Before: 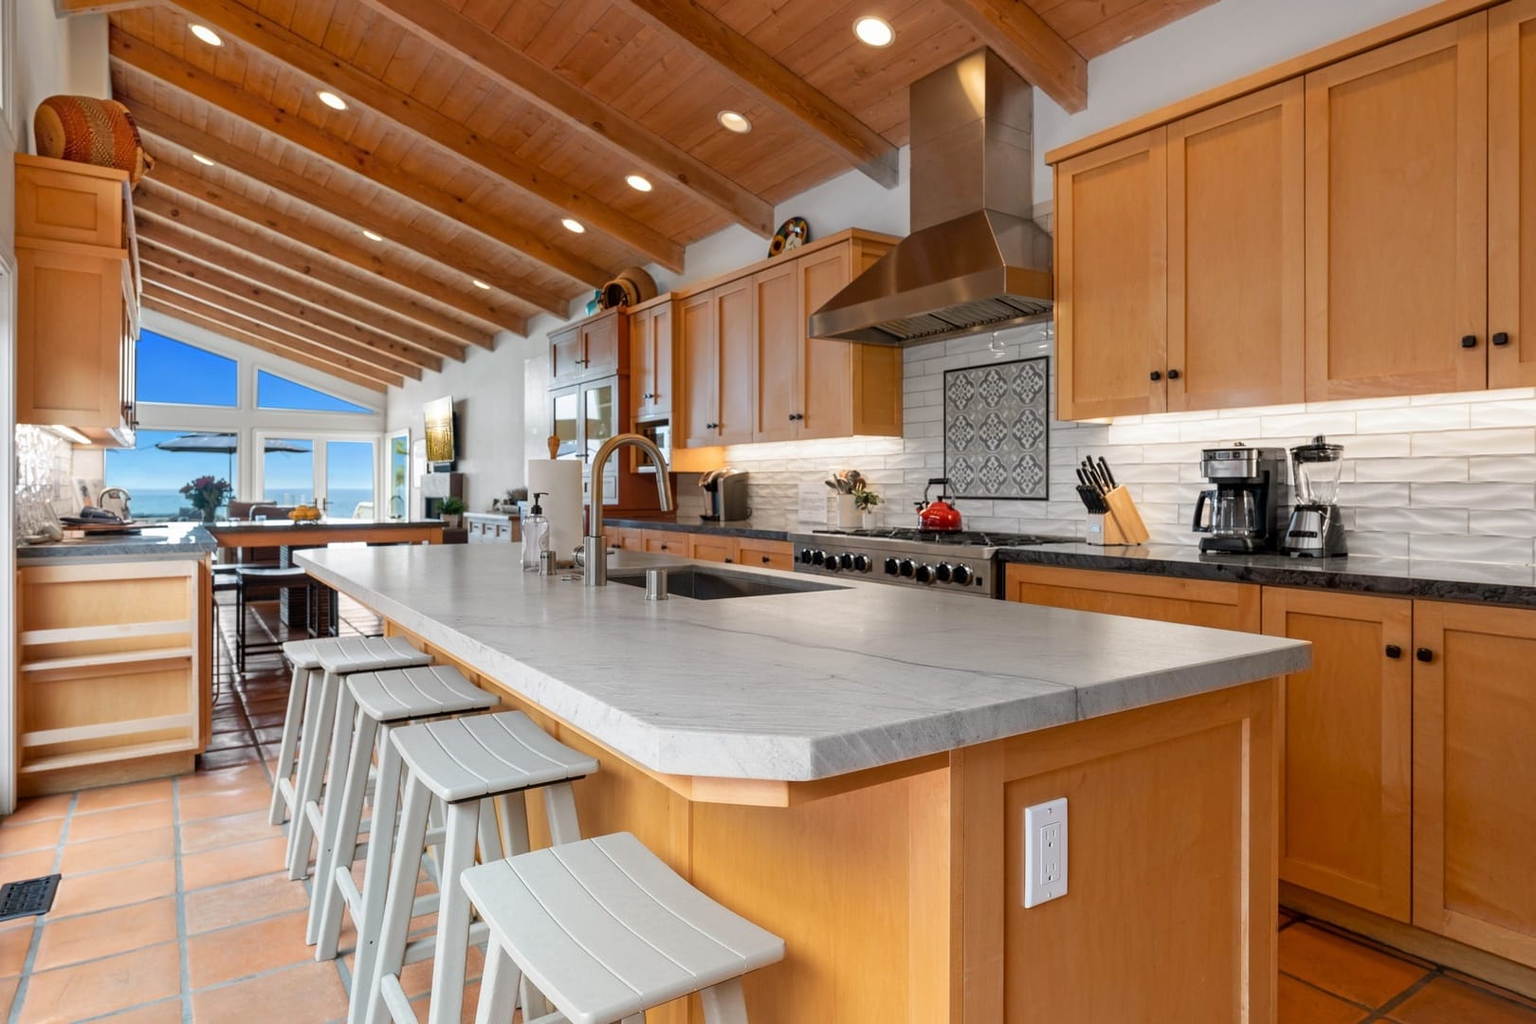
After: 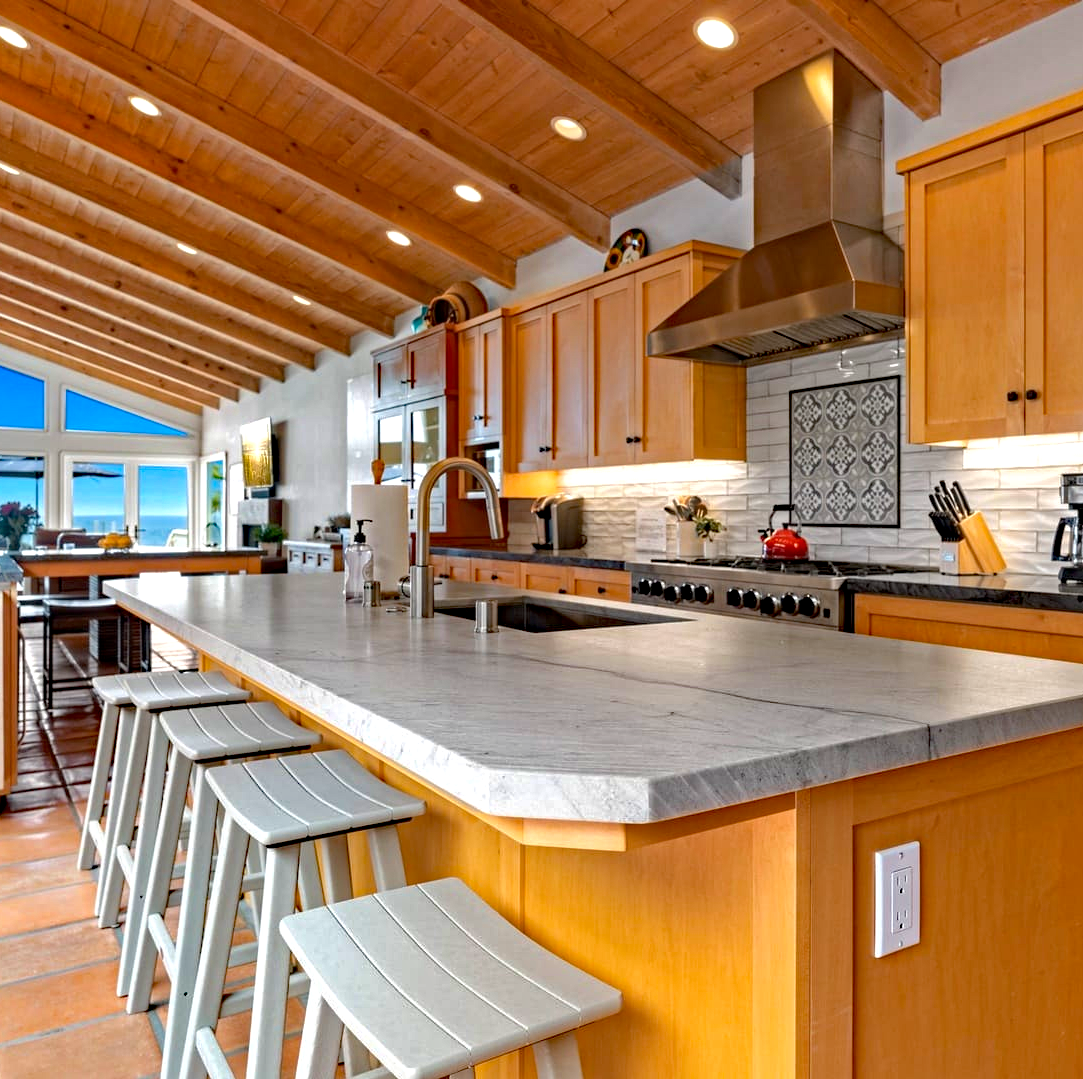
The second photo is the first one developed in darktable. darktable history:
haze removal: strength 0.503, distance 0.431, compatibility mode true, adaptive false
crop and rotate: left 12.717%, right 20.406%
exposure: black level correction 0.001, exposure 0.5 EV, compensate highlight preservation false
contrast equalizer: y [[0.5, 0.501, 0.532, 0.538, 0.54, 0.541], [0.5 ×6], [0.5 ×6], [0 ×6], [0 ×6]], mix 0.524
shadows and highlights: shadows -20.39, white point adjustment -2.07, highlights -34.97
